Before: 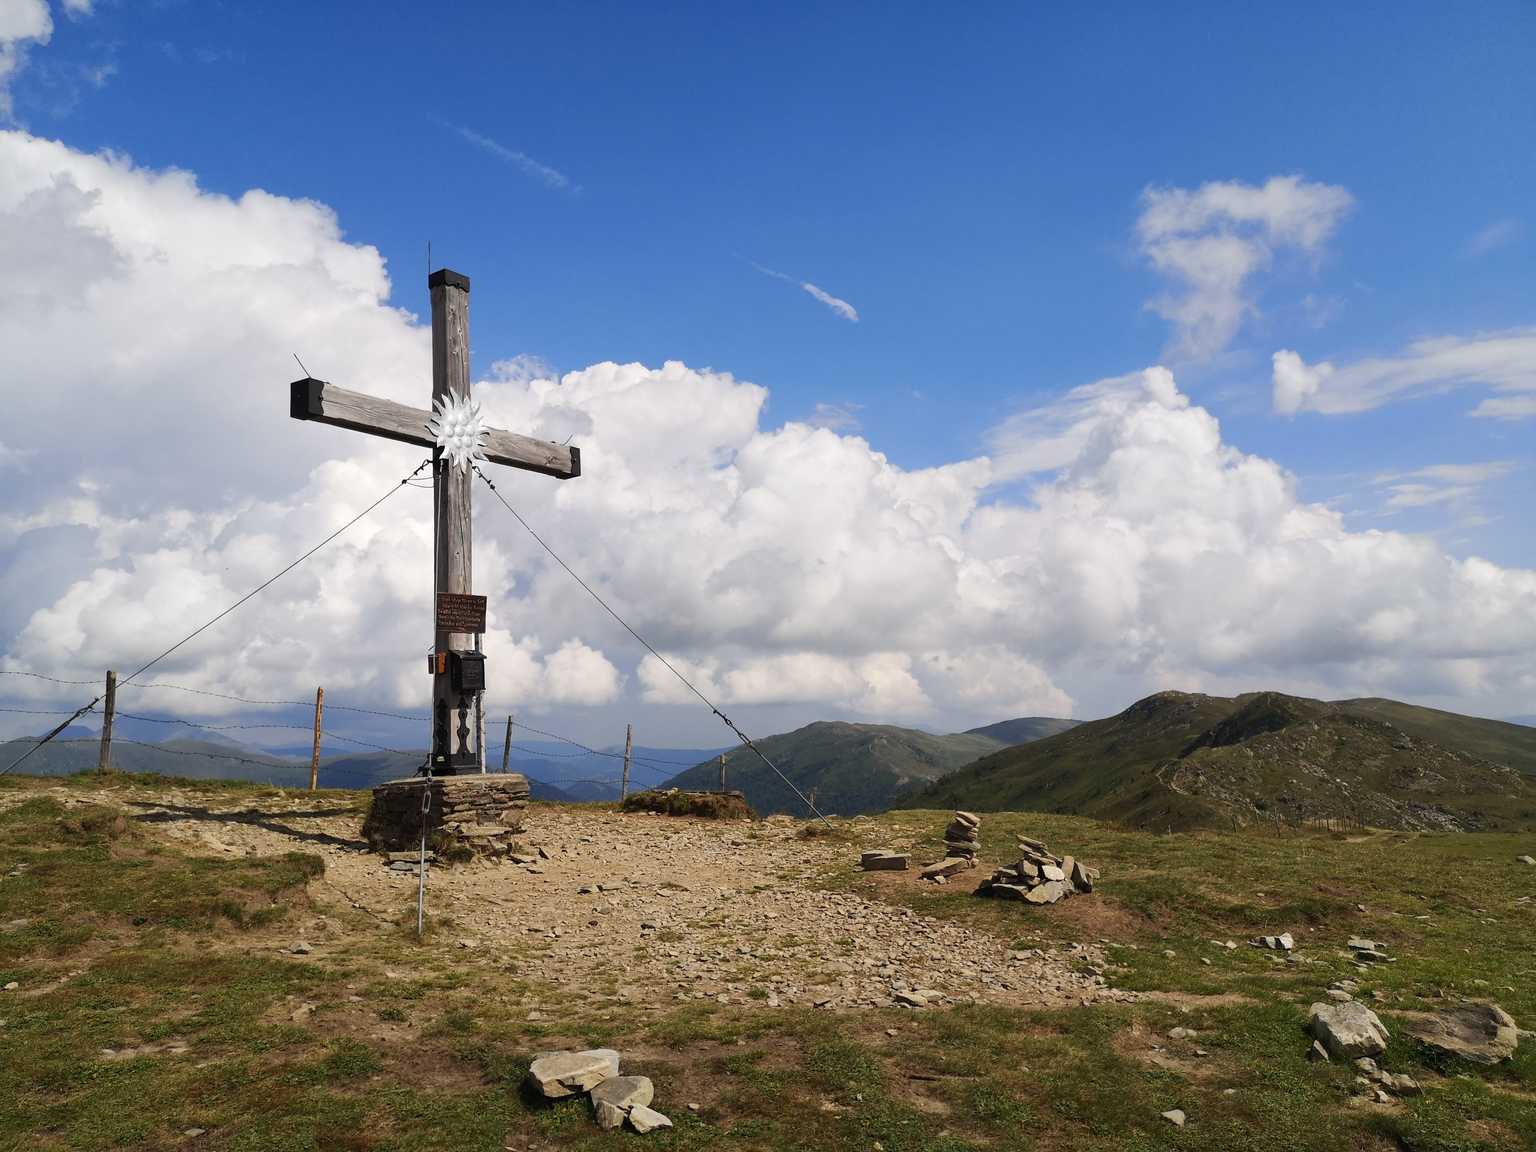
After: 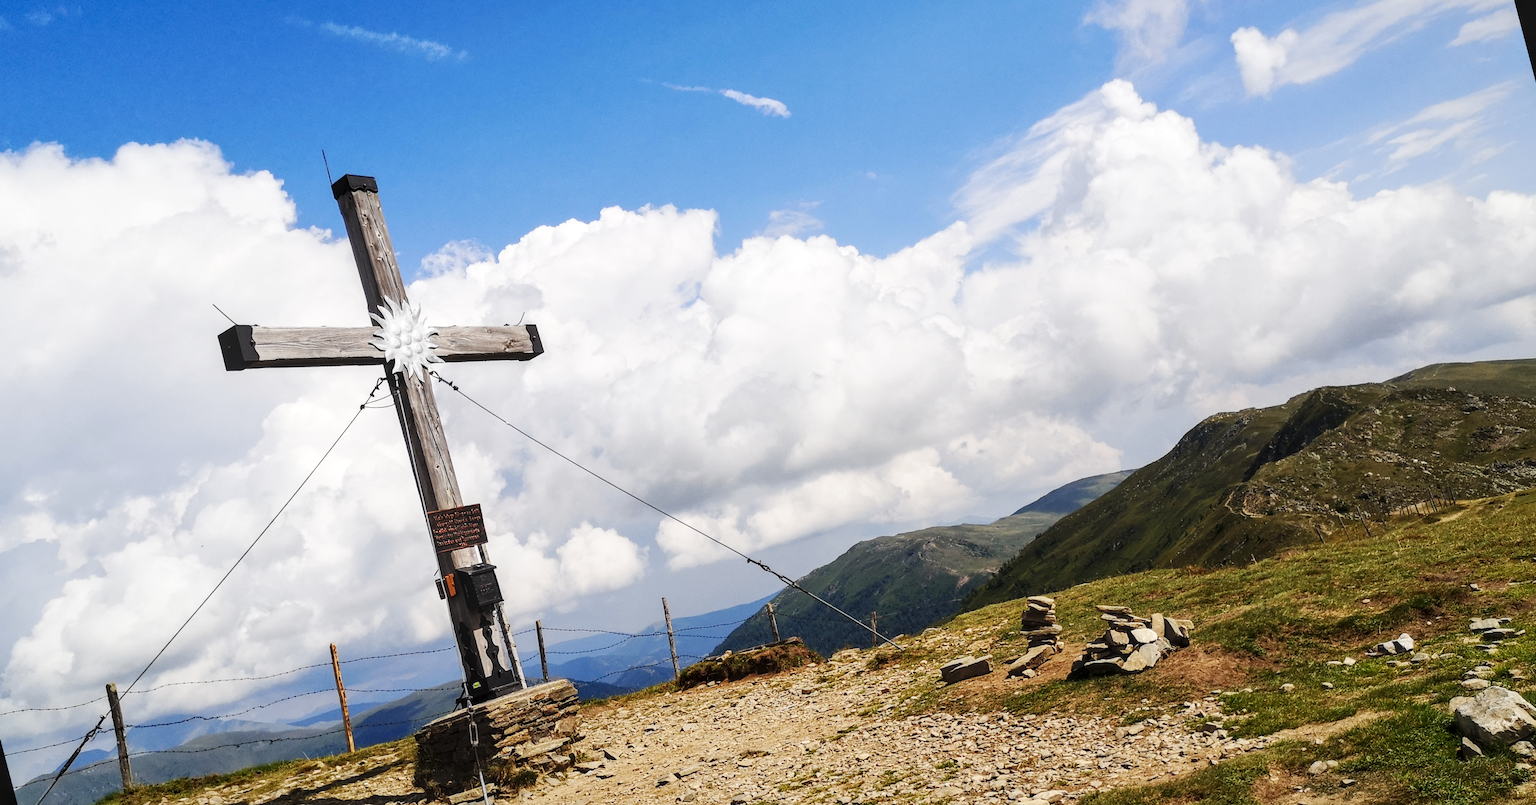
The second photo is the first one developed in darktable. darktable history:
base curve: curves: ch0 [(0, 0) (0.032, 0.025) (0.121, 0.166) (0.206, 0.329) (0.605, 0.79) (1, 1)], preserve colors none
rotate and perspective: rotation -14.8°, crop left 0.1, crop right 0.903, crop top 0.25, crop bottom 0.748
local contrast: on, module defaults
